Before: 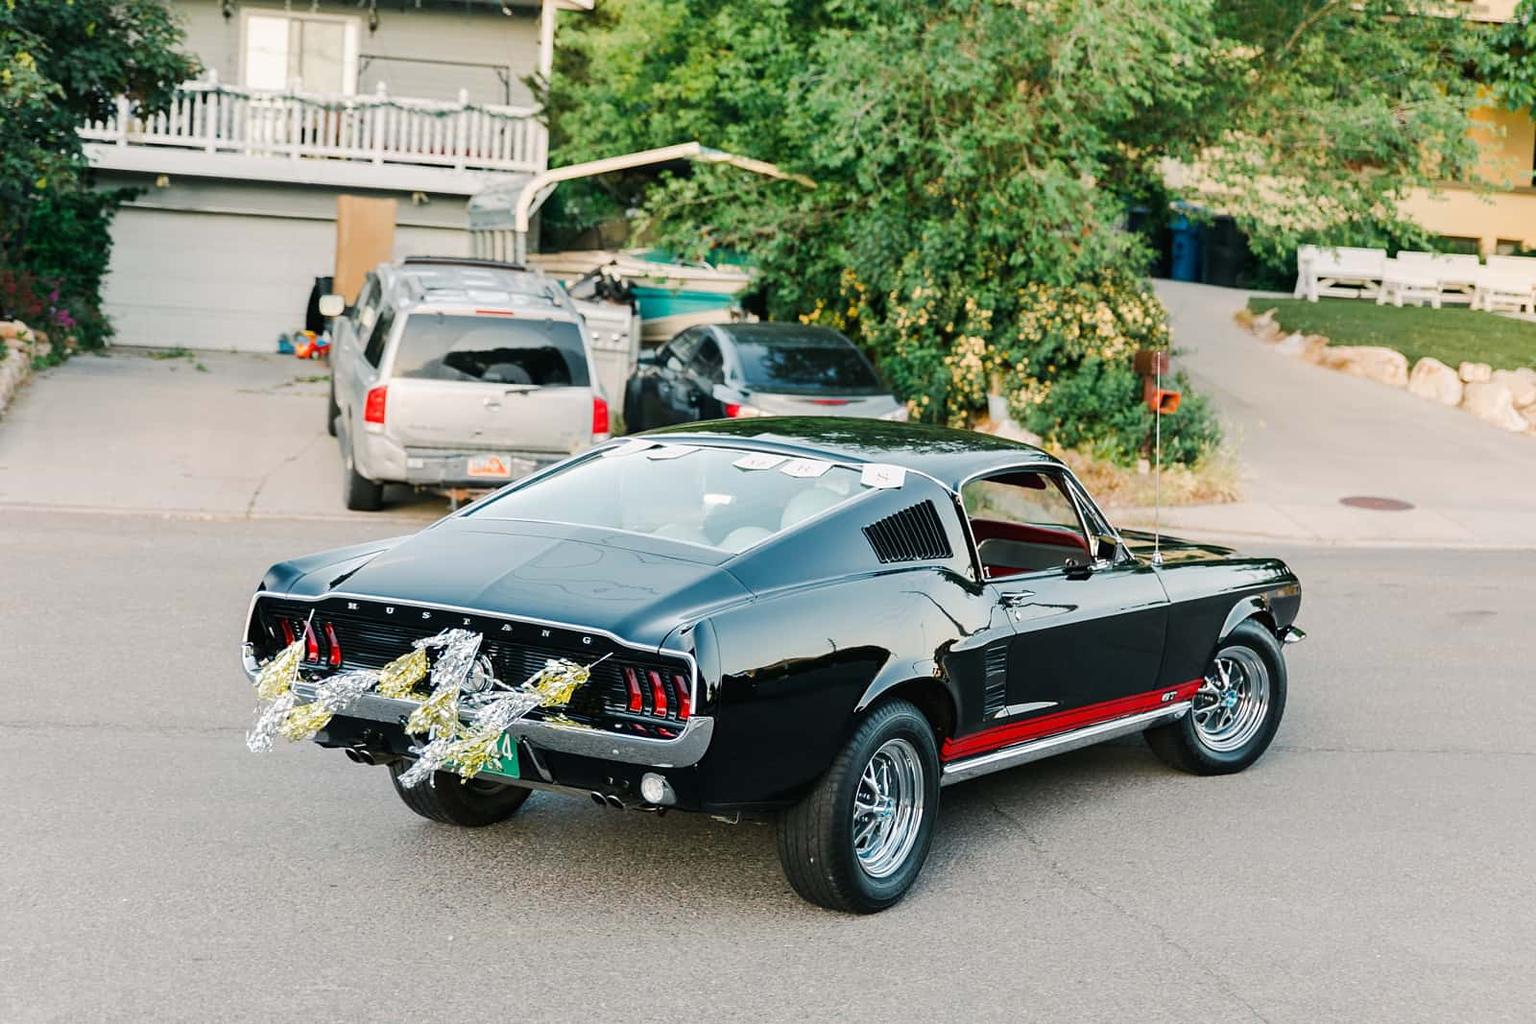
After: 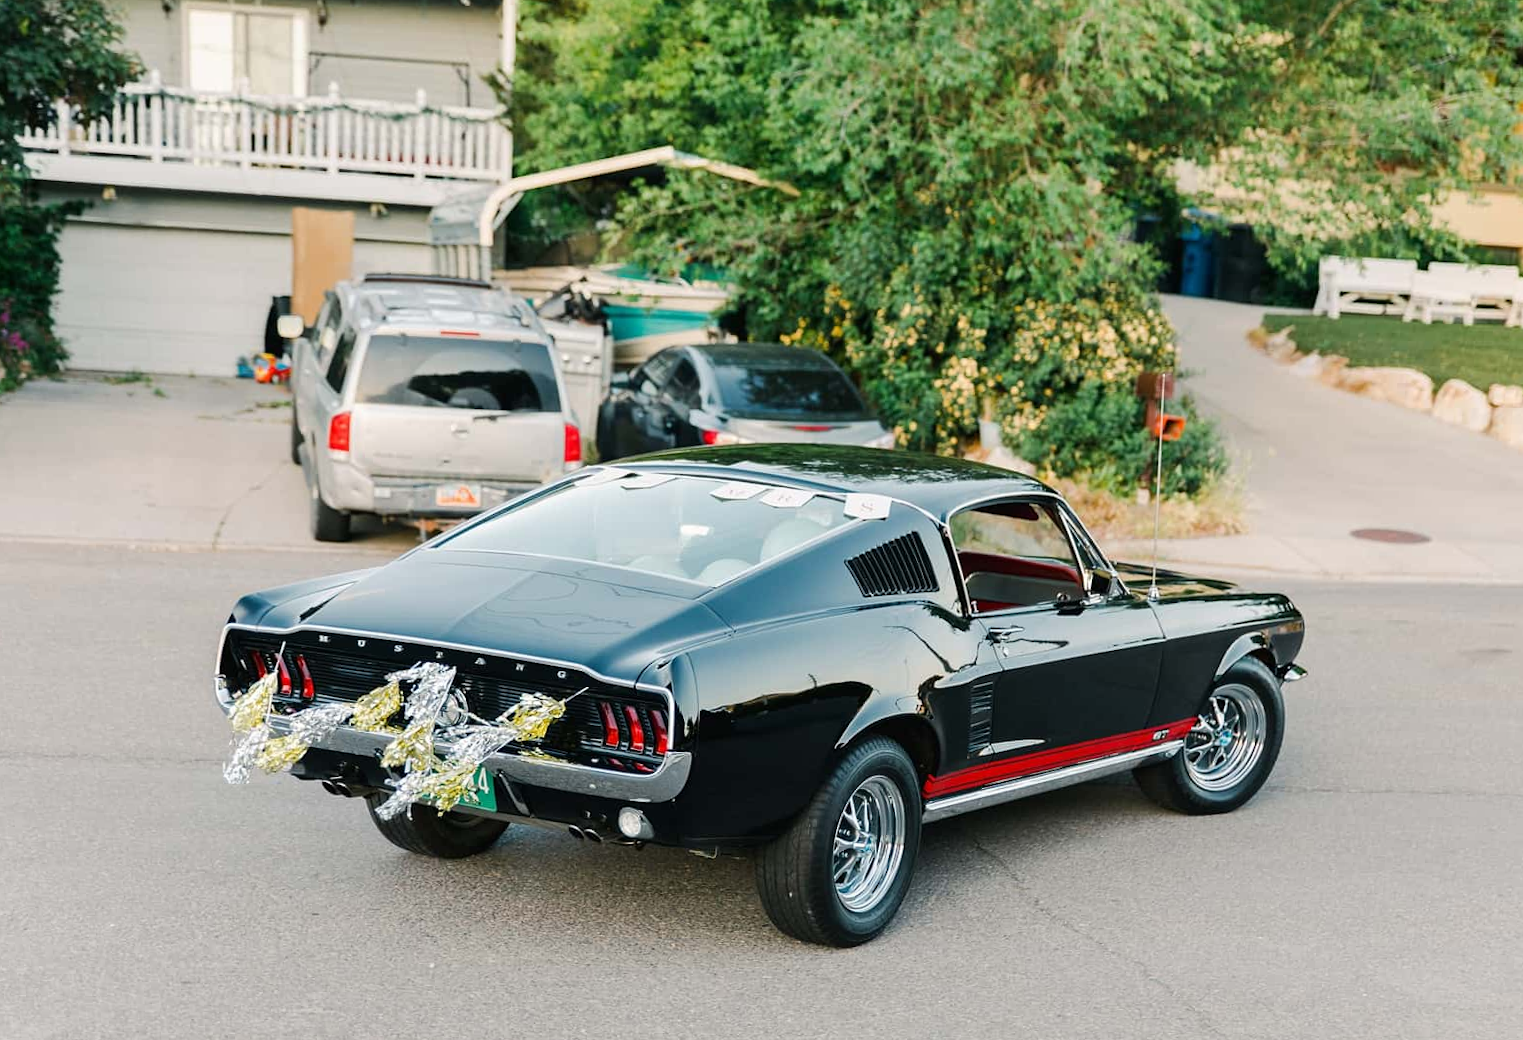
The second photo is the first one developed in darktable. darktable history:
rotate and perspective: rotation 0.074°, lens shift (vertical) 0.096, lens shift (horizontal) -0.041, crop left 0.043, crop right 0.952, crop top 0.024, crop bottom 0.979
color correction: highlights a* -0.137, highlights b* 0.137
